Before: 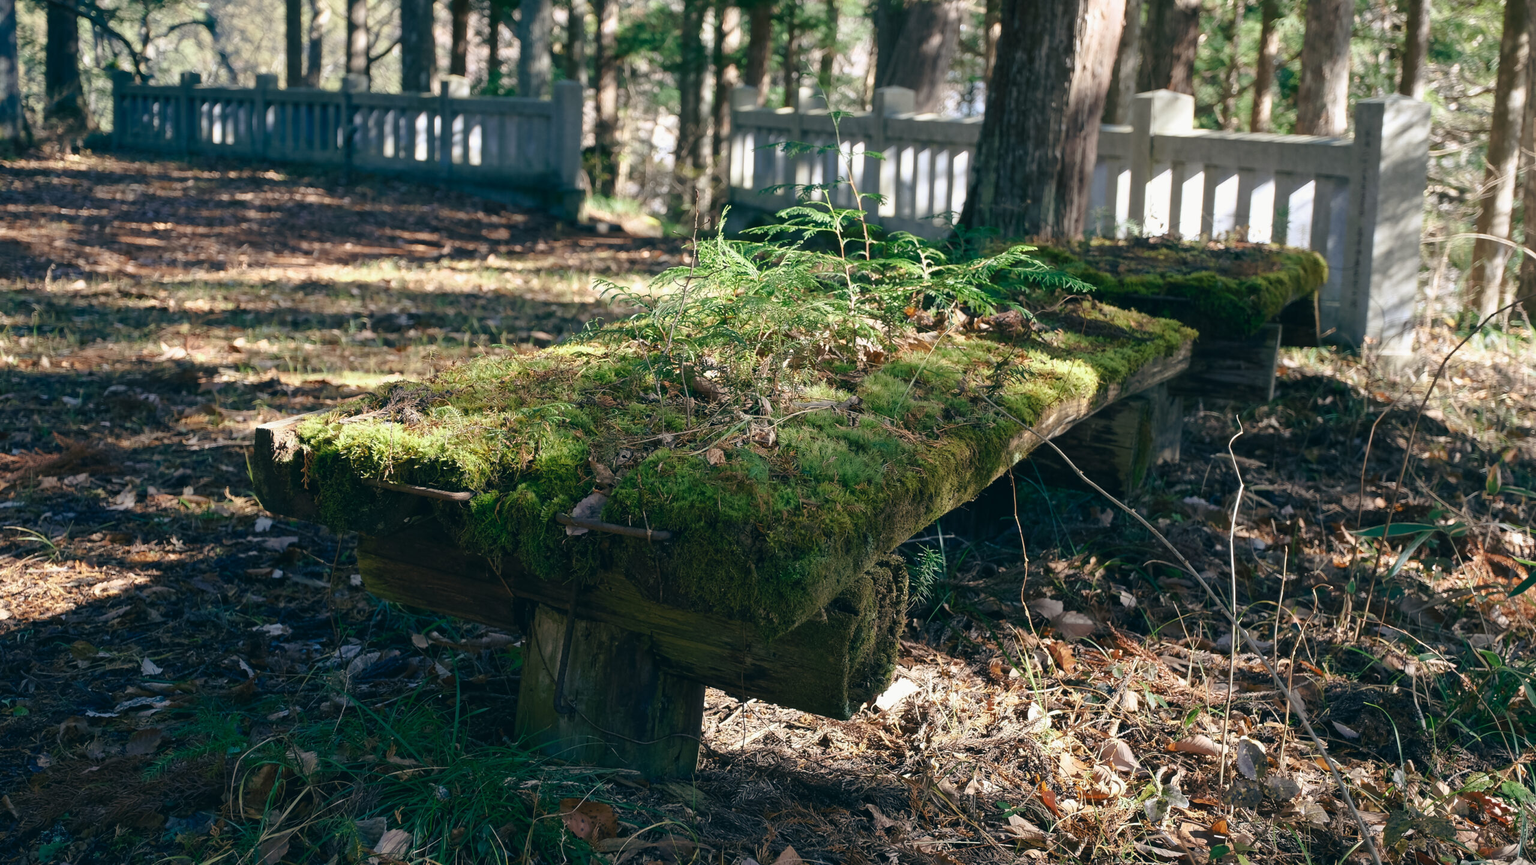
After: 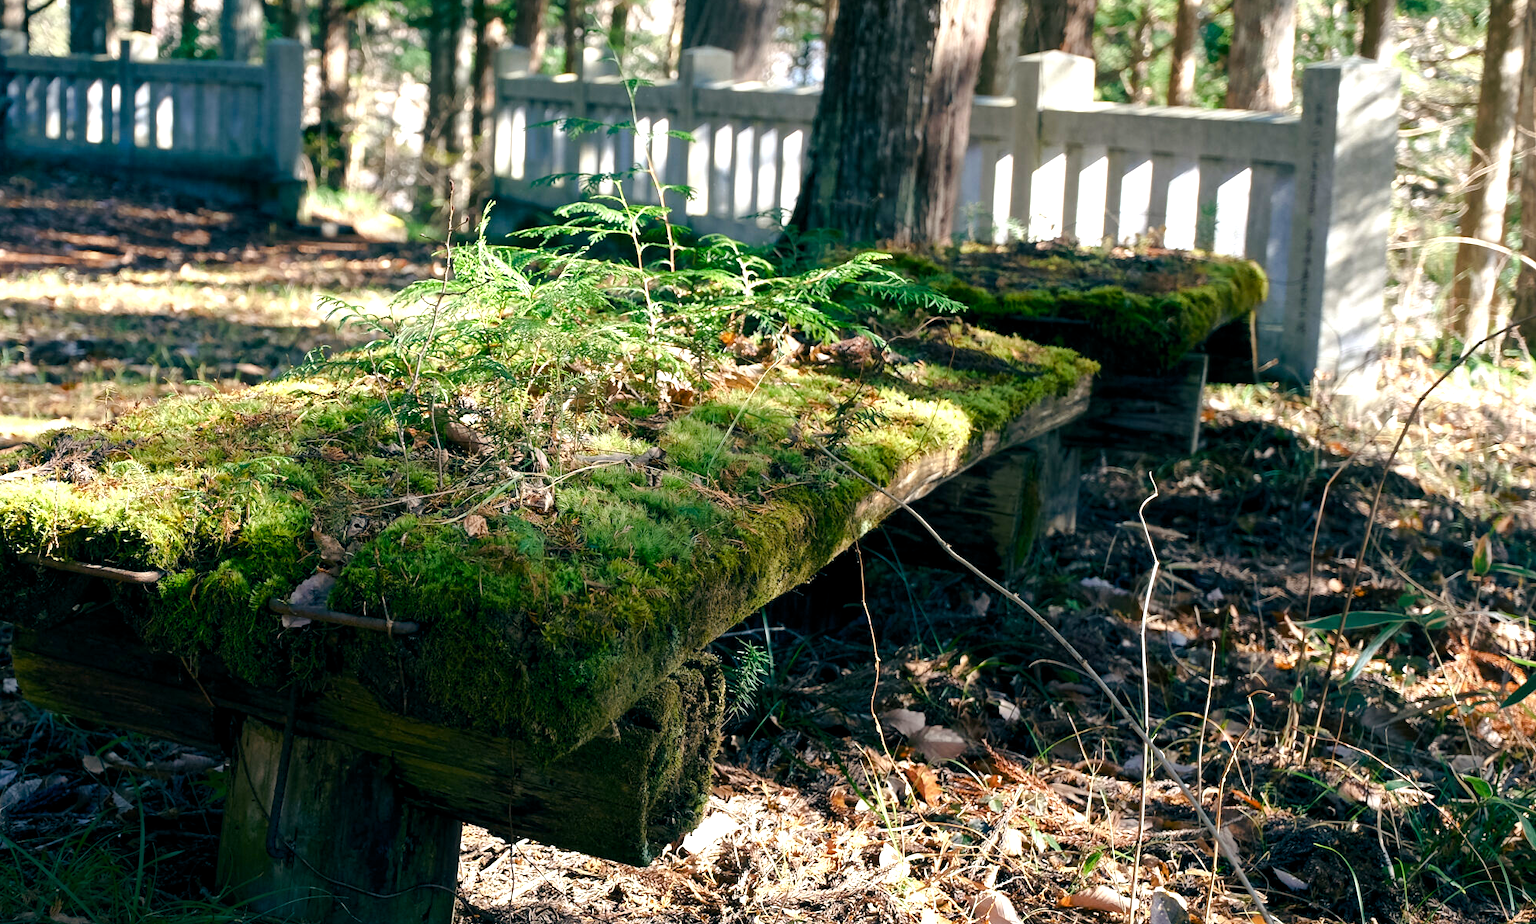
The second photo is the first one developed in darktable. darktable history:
tone equalizer: -8 EV -0.74 EV, -7 EV -0.716 EV, -6 EV -0.582 EV, -5 EV -0.368 EV, -3 EV 0.372 EV, -2 EV 0.6 EV, -1 EV 0.676 EV, +0 EV 0.738 EV
color balance rgb: global offset › luminance -0.353%, perceptual saturation grading › global saturation 15.739%, perceptual saturation grading › highlights -19.156%, perceptual saturation grading › shadows 19.259%, global vibrance 20%
crop: left 22.667%, top 5.849%, bottom 11.557%
